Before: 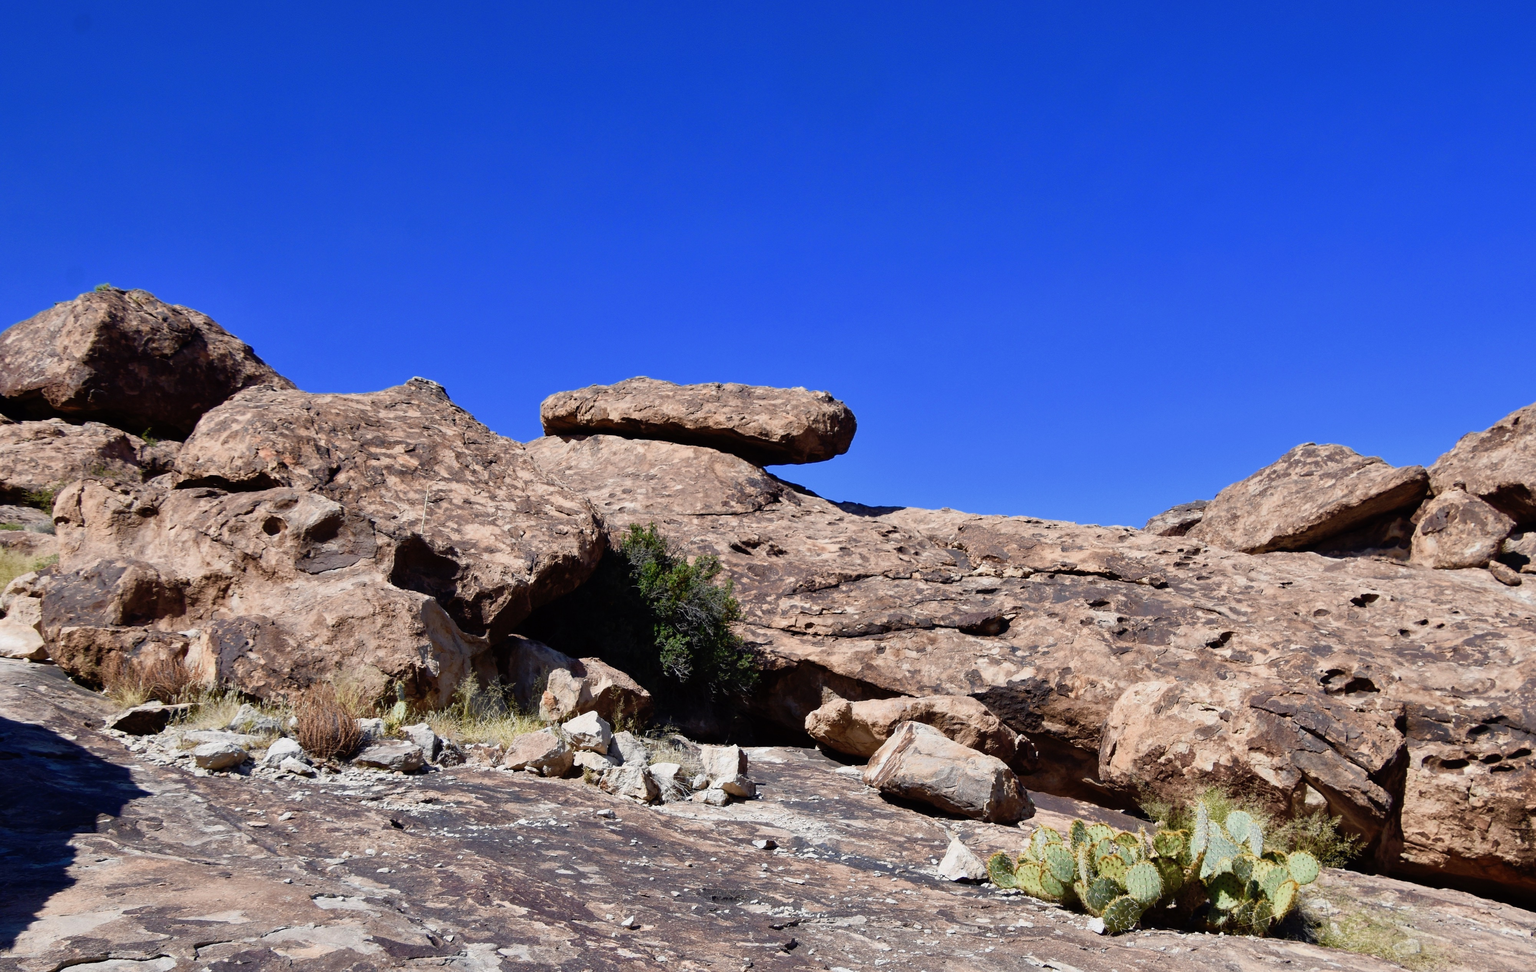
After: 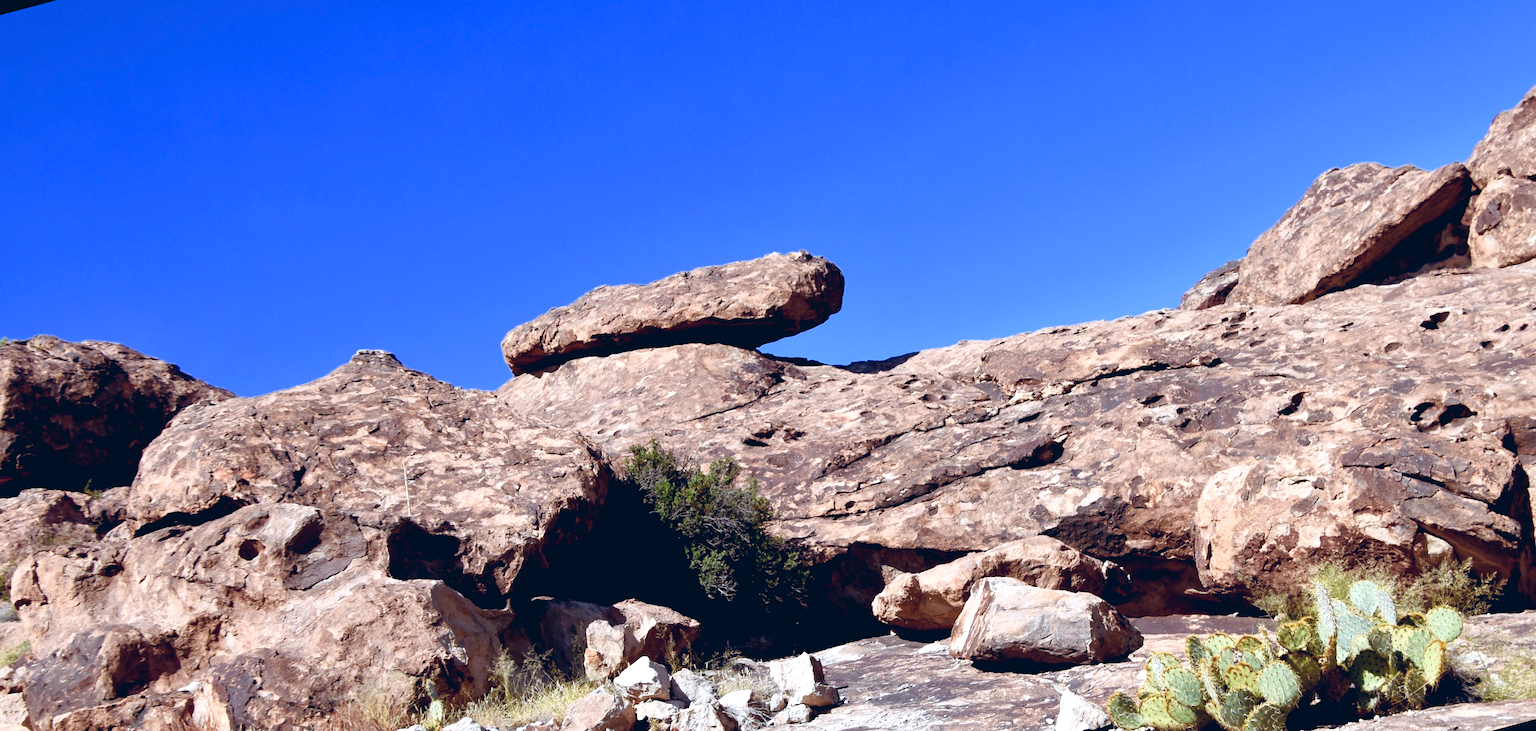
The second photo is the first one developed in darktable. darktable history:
white balance: red 0.983, blue 1.036
rotate and perspective: rotation -14.8°, crop left 0.1, crop right 0.903, crop top 0.25, crop bottom 0.748
color balance rgb: shadows lift › chroma 9.92%, shadows lift › hue 45.12°, power › luminance 3.26%, power › hue 231.93°, global offset › luminance 0.4%, global offset › chroma 0.21%, global offset › hue 255.02°
exposure: black level correction 0.001, exposure 0.5 EV, compensate exposure bias true, compensate highlight preservation false
